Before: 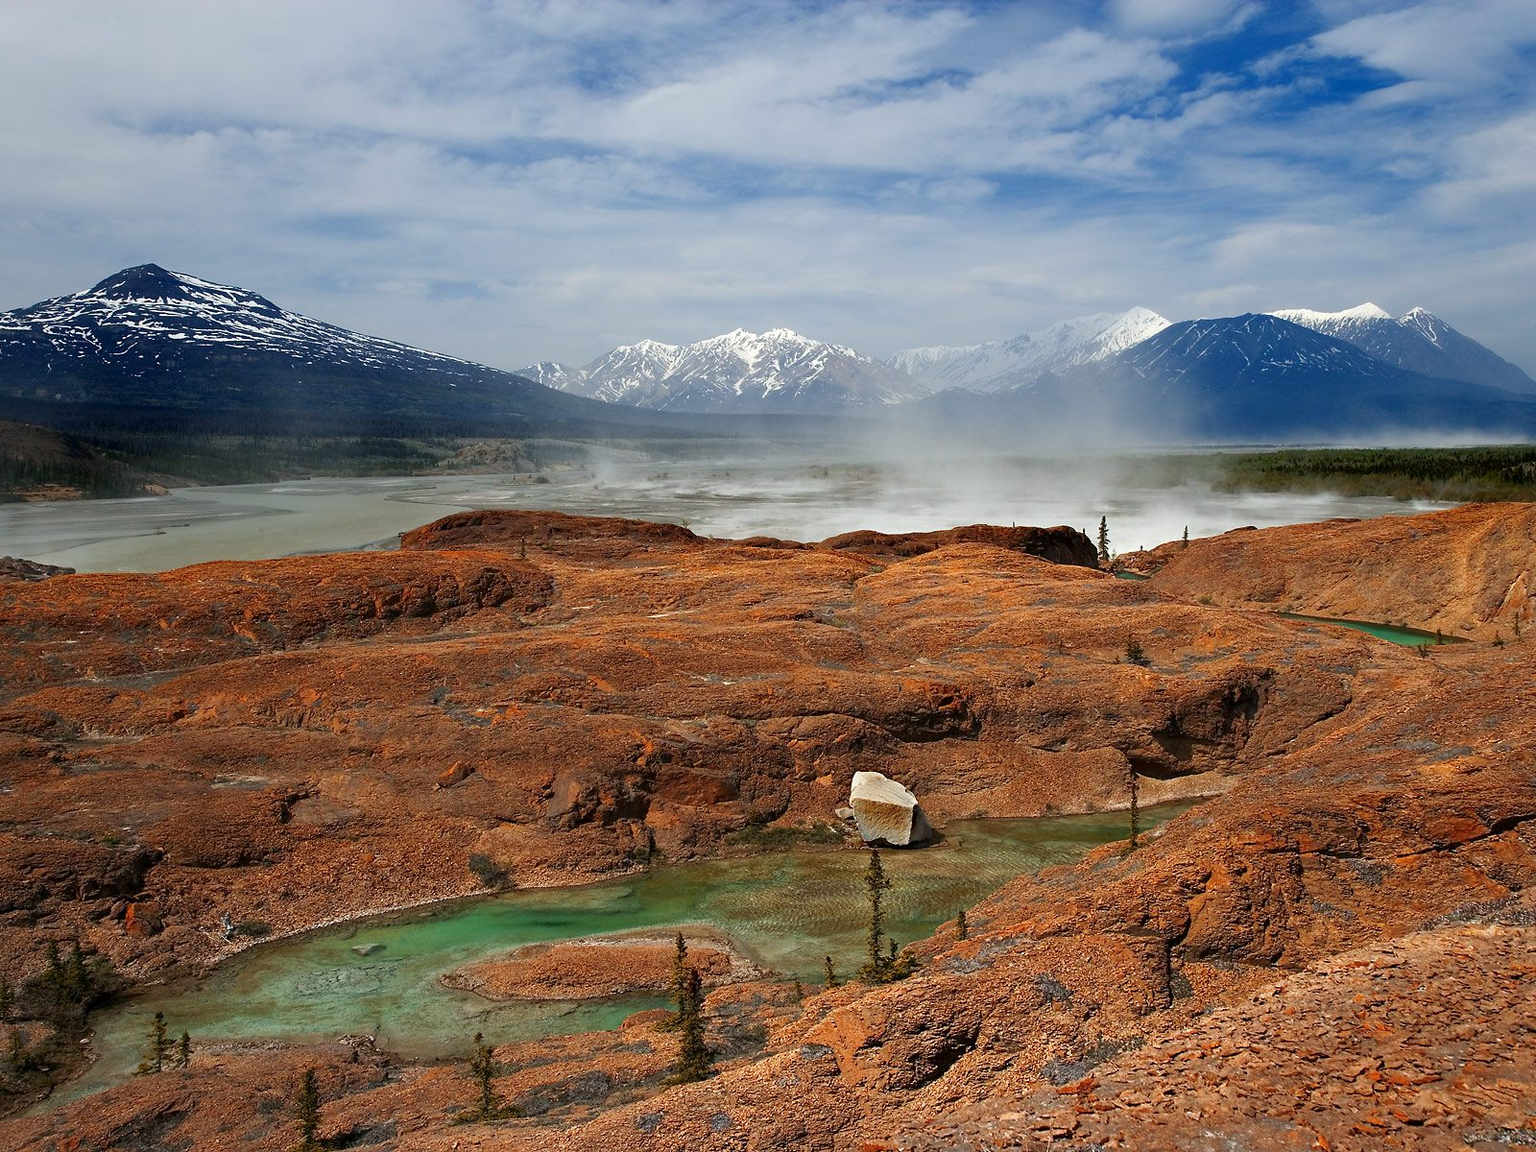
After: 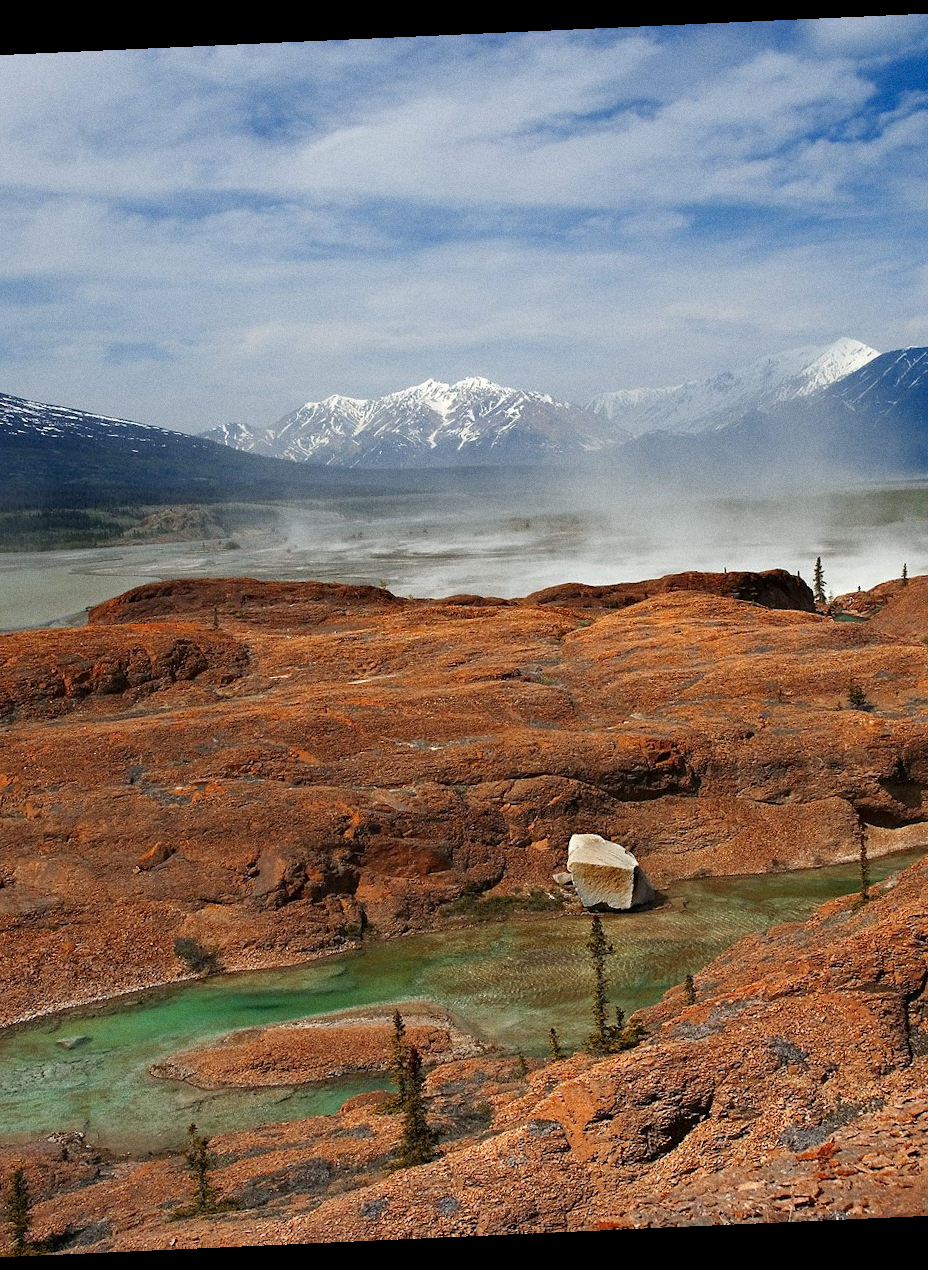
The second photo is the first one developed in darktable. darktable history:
rotate and perspective: rotation -2.56°, automatic cropping off
grain: on, module defaults
crop: left 21.496%, right 22.254%
